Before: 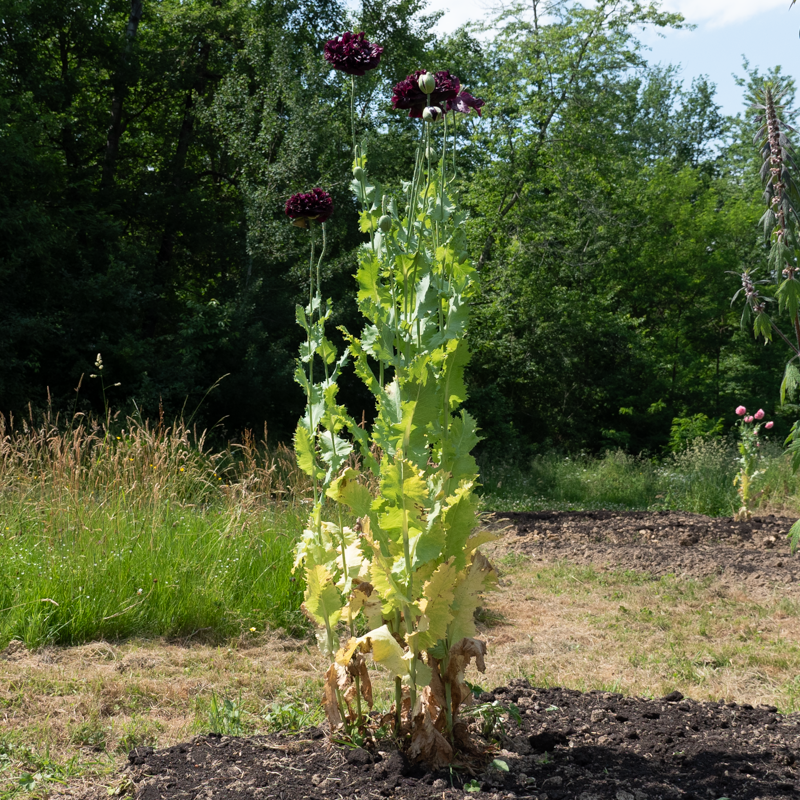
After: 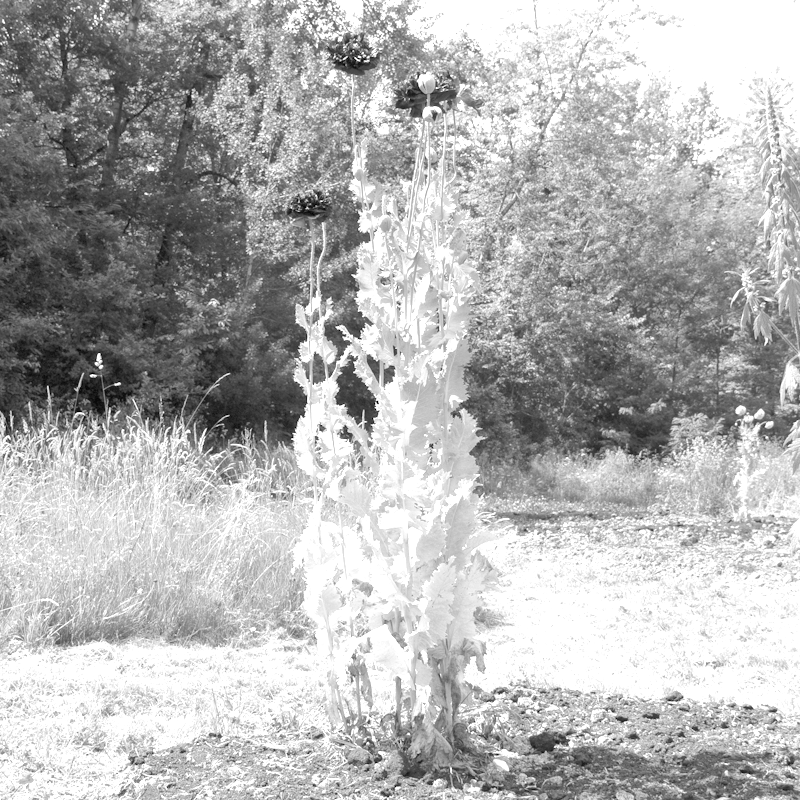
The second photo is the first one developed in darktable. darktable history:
color calibration: output gray [0.23, 0.37, 0.4, 0], gray › normalize channels true, illuminant as shot in camera, x 0.359, y 0.363, temperature 4552.73 K, gamut compression 0.006
exposure: black level correction 0.001, exposure 0.956 EV, compensate highlight preservation false
tone equalizer: -8 EV 0.074 EV, edges refinement/feathering 500, mask exposure compensation -1.57 EV, preserve details no
